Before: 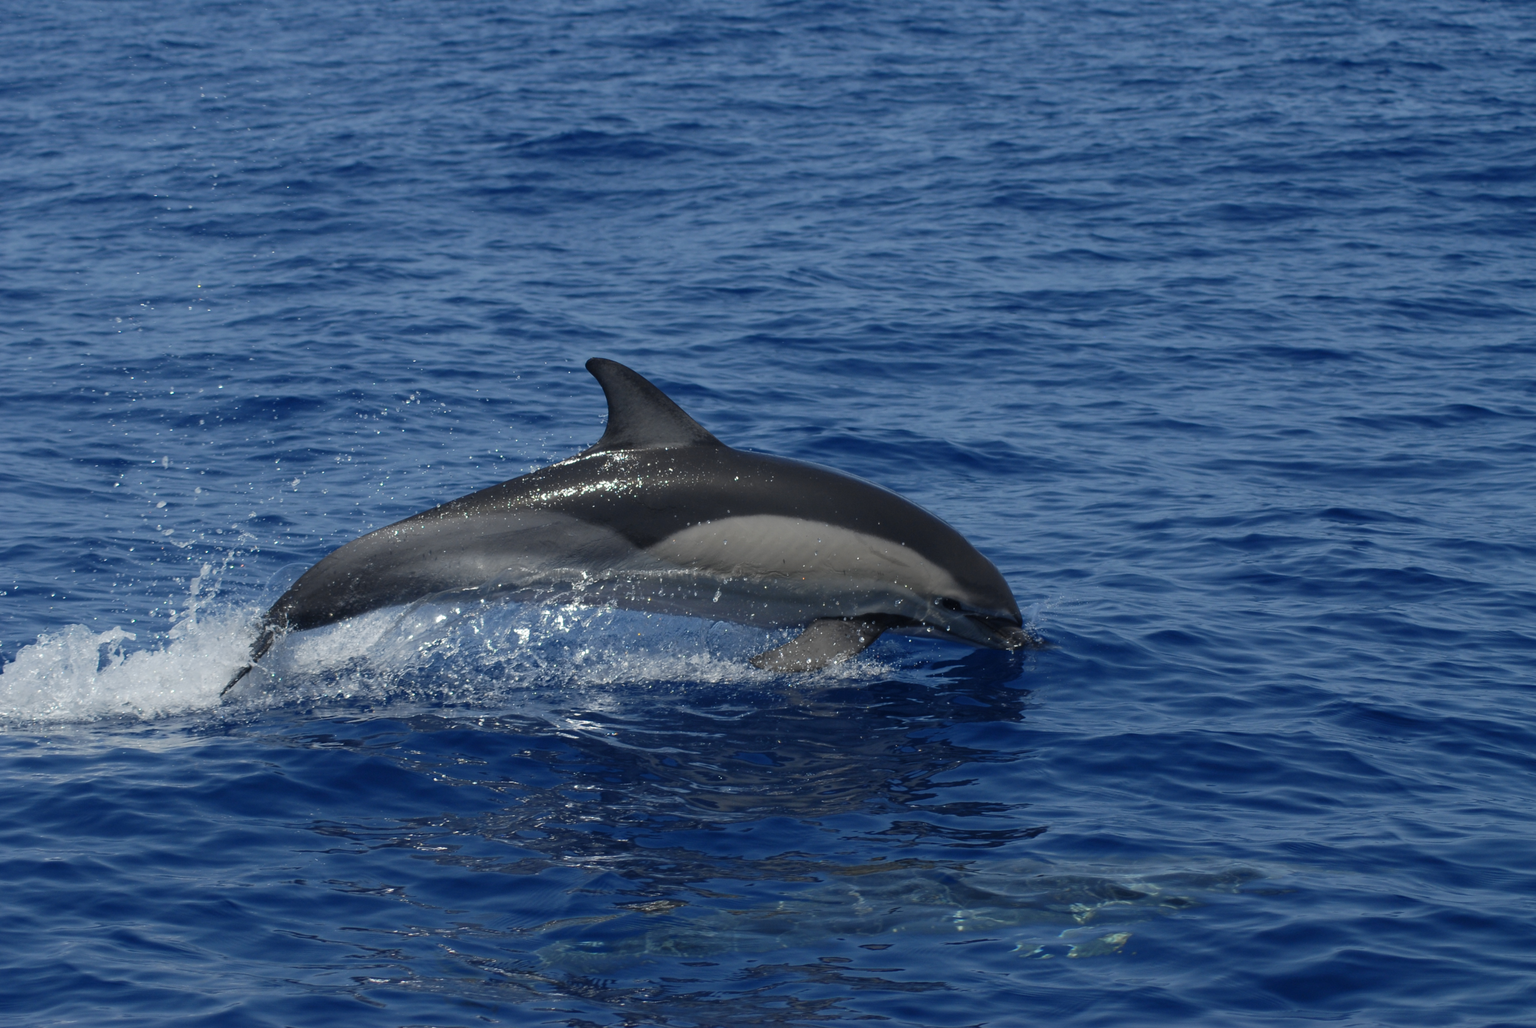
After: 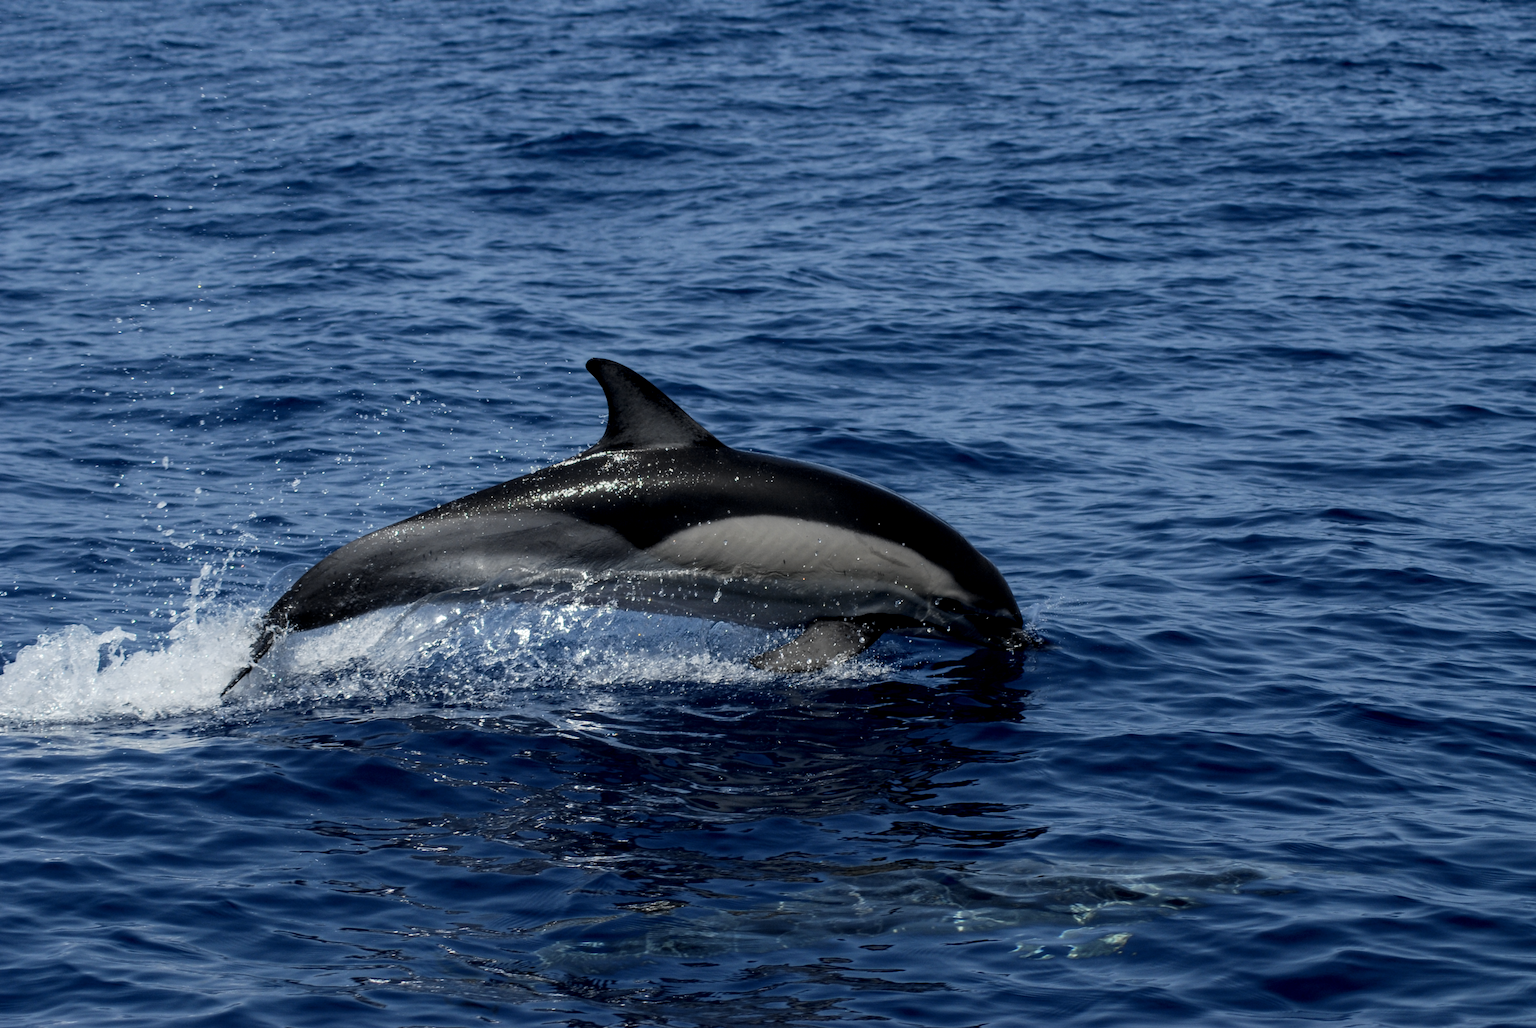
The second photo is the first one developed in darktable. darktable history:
local contrast: detail 130%
filmic rgb: black relative exposure -16 EV, white relative exposure 6.29 EV, hardness 5.1, contrast 1.35
color contrast: green-magenta contrast 0.96
